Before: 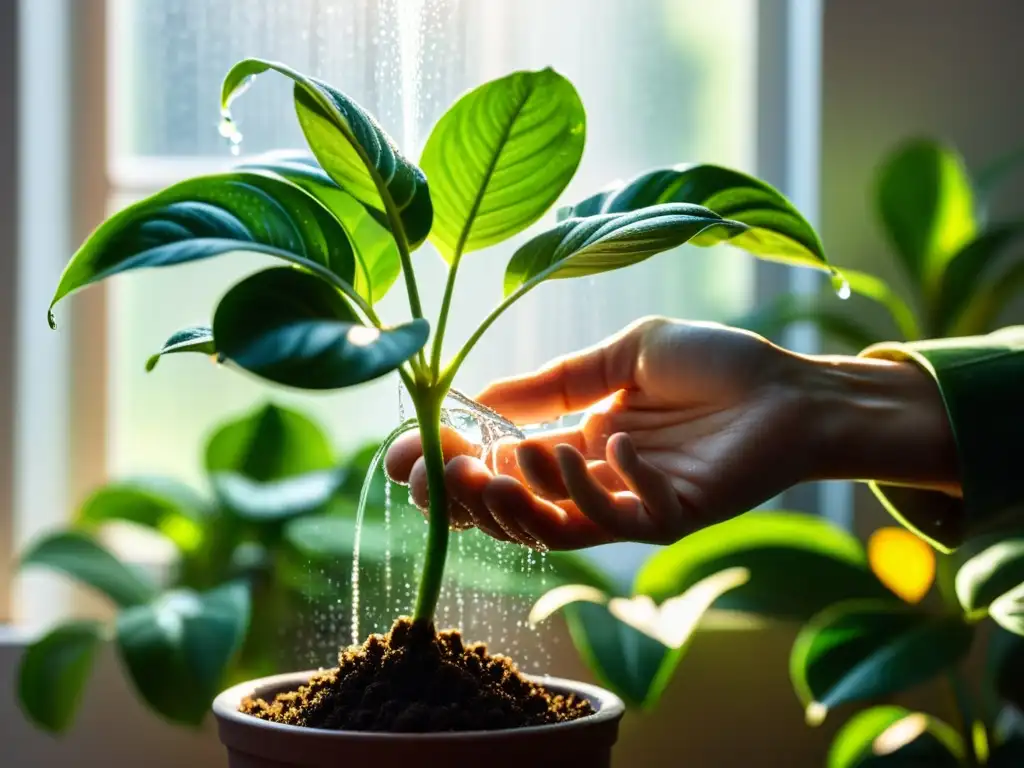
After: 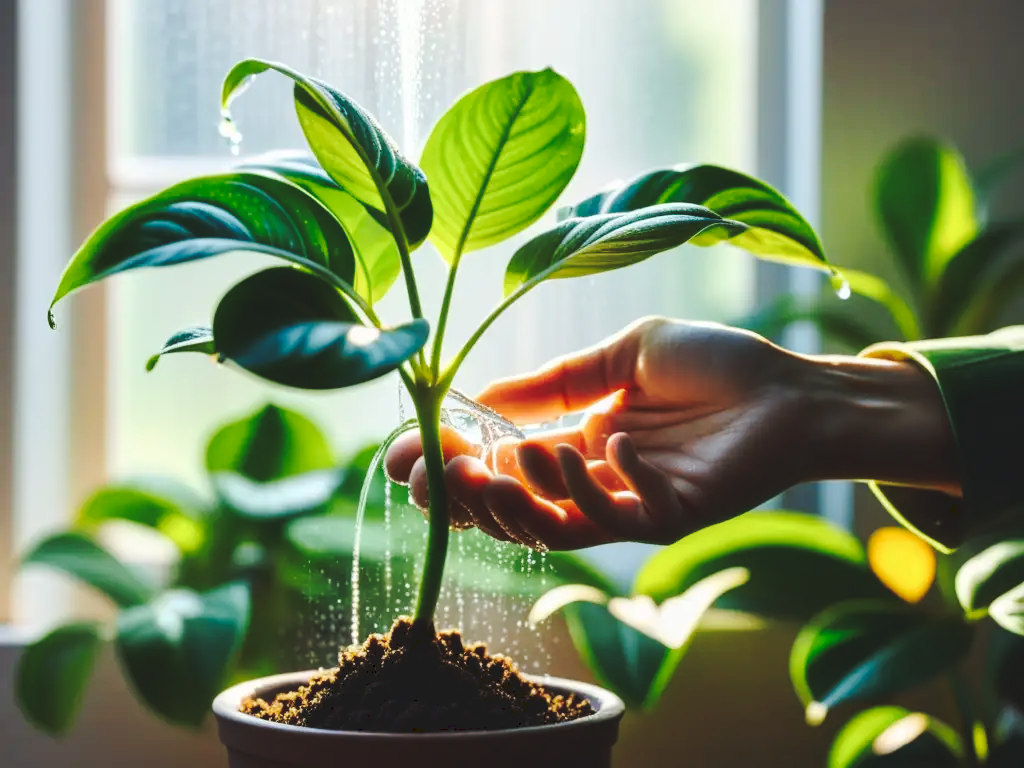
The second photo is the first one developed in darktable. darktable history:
tone curve: curves: ch0 [(0, 0) (0.003, 0.1) (0.011, 0.101) (0.025, 0.11) (0.044, 0.126) (0.069, 0.14) (0.1, 0.158) (0.136, 0.18) (0.177, 0.206) (0.224, 0.243) (0.277, 0.293) (0.335, 0.36) (0.399, 0.446) (0.468, 0.537) (0.543, 0.618) (0.623, 0.694) (0.709, 0.763) (0.801, 0.836) (0.898, 0.908) (1, 1)], preserve colors none
